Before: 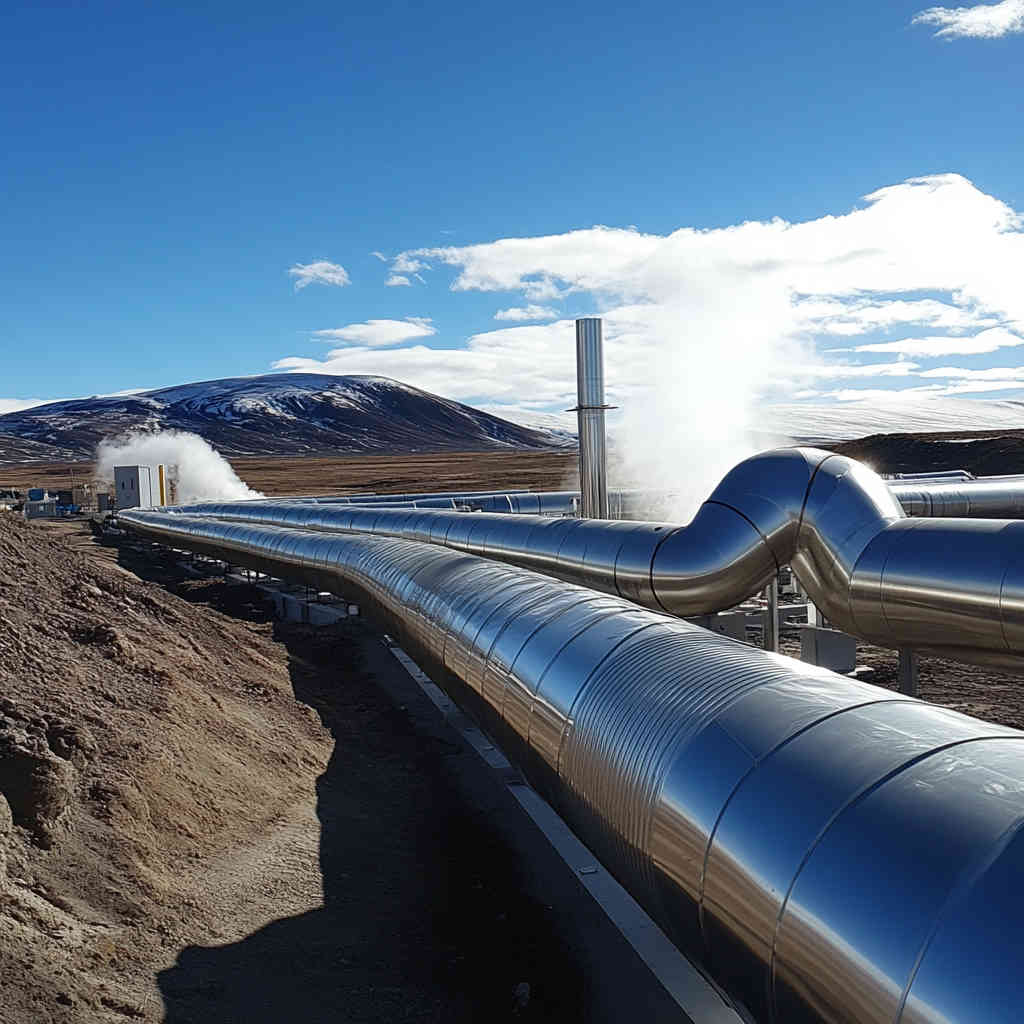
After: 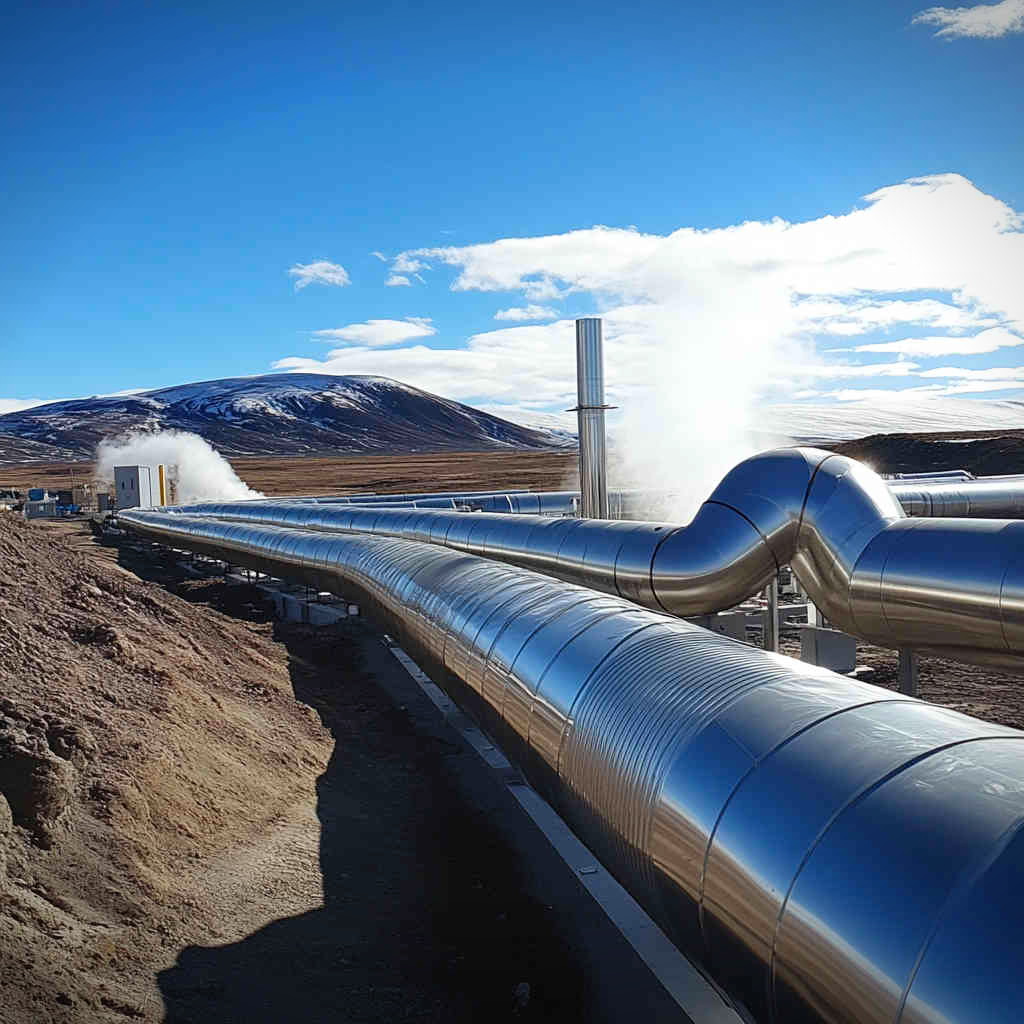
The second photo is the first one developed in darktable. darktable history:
vignetting: fall-off start 97.23%, saturation -0.024, center (-0.033, -0.042), width/height ratio 1.179, unbound false
contrast brightness saturation: contrast 0.07, brightness 0.08, saturation 0.18
